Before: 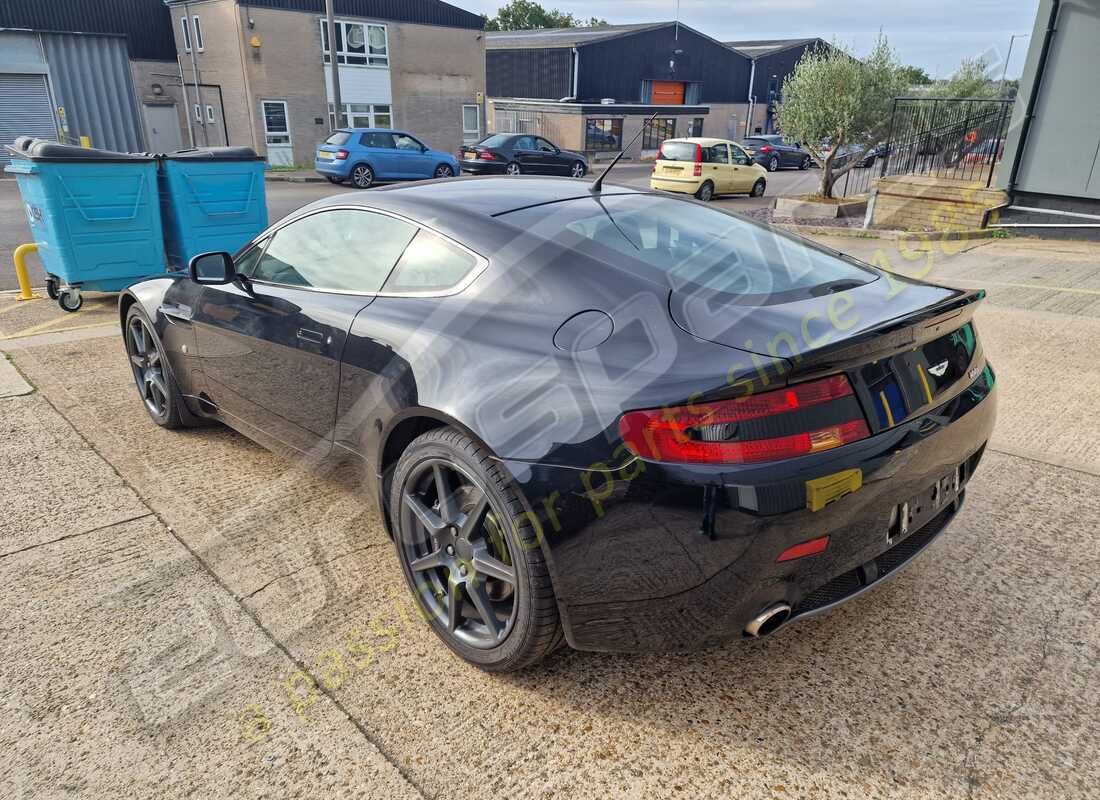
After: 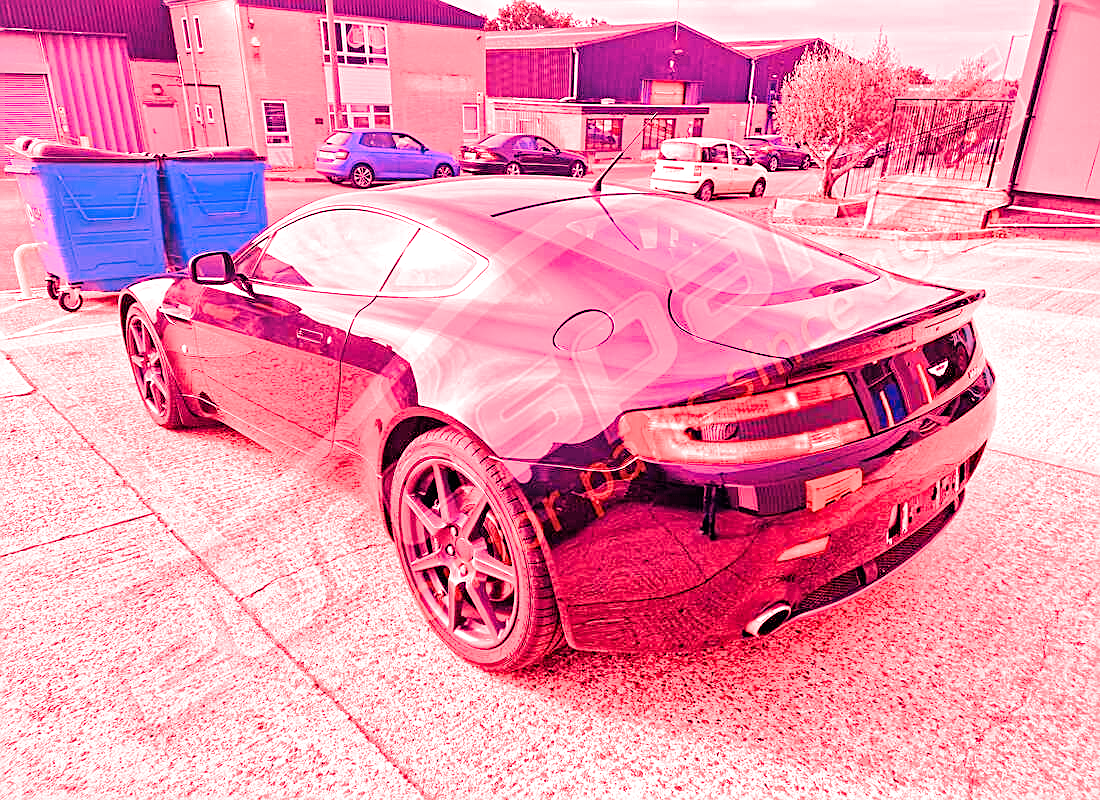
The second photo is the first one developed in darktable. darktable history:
filmic rgb: black relative exposure -6.68 EV, white relative exposure 4.56 EV, hardness 3.25
sharpen: on, module defaults
white balance: red 4.26, blue 1.802
contrast brightness saturation: saturation 0.18
